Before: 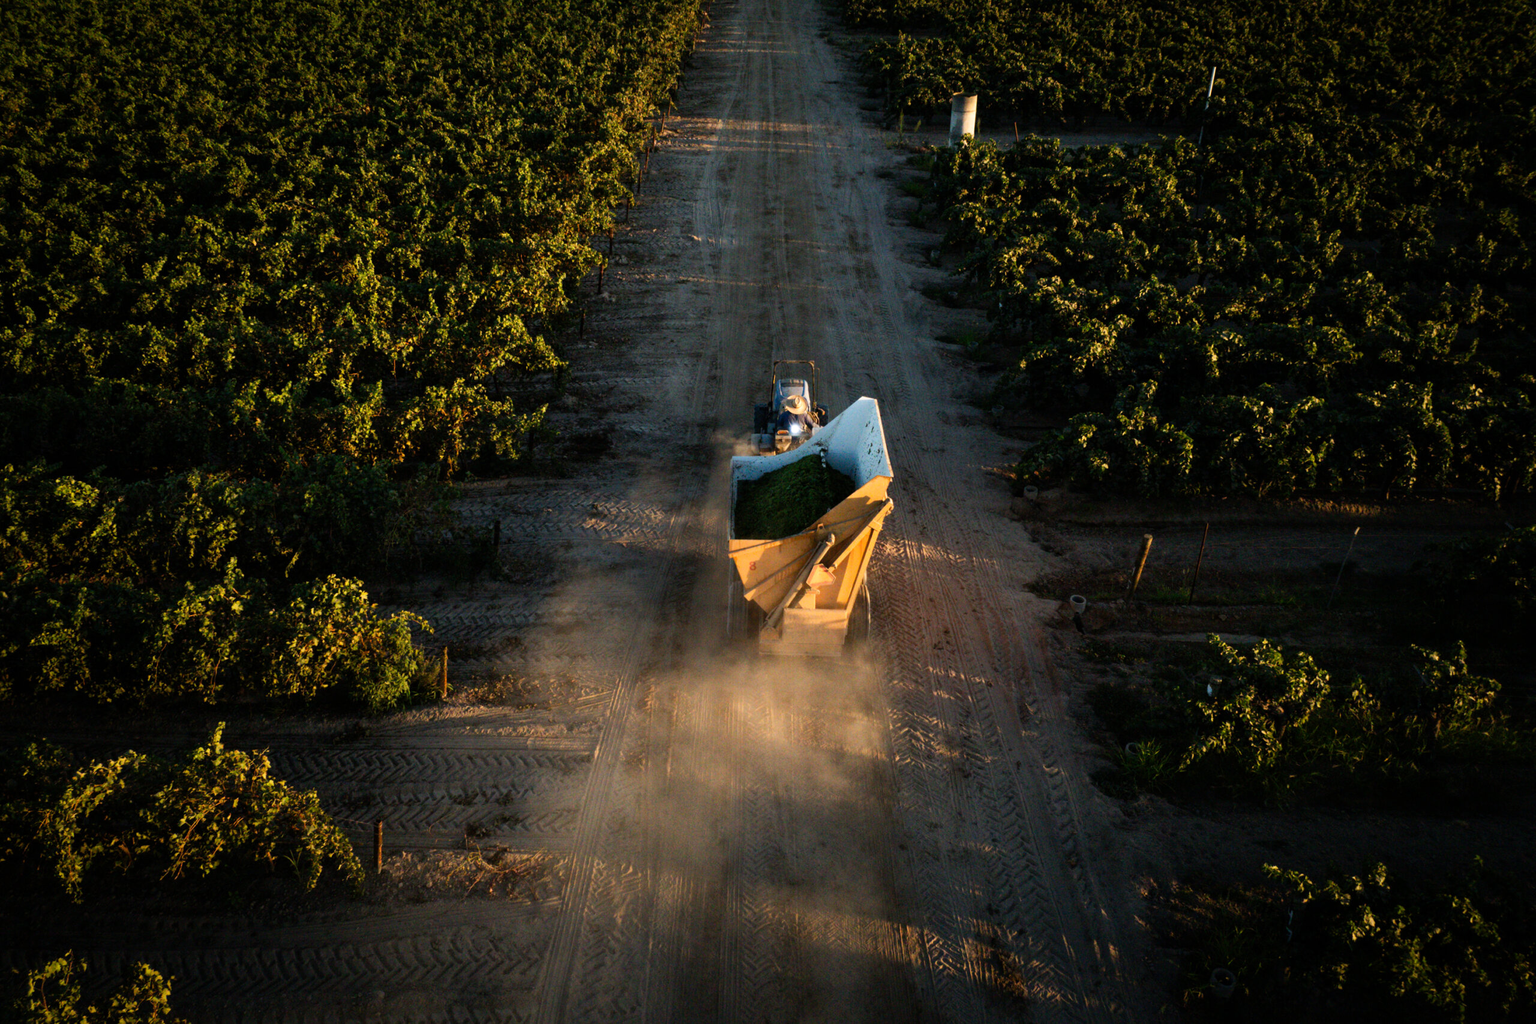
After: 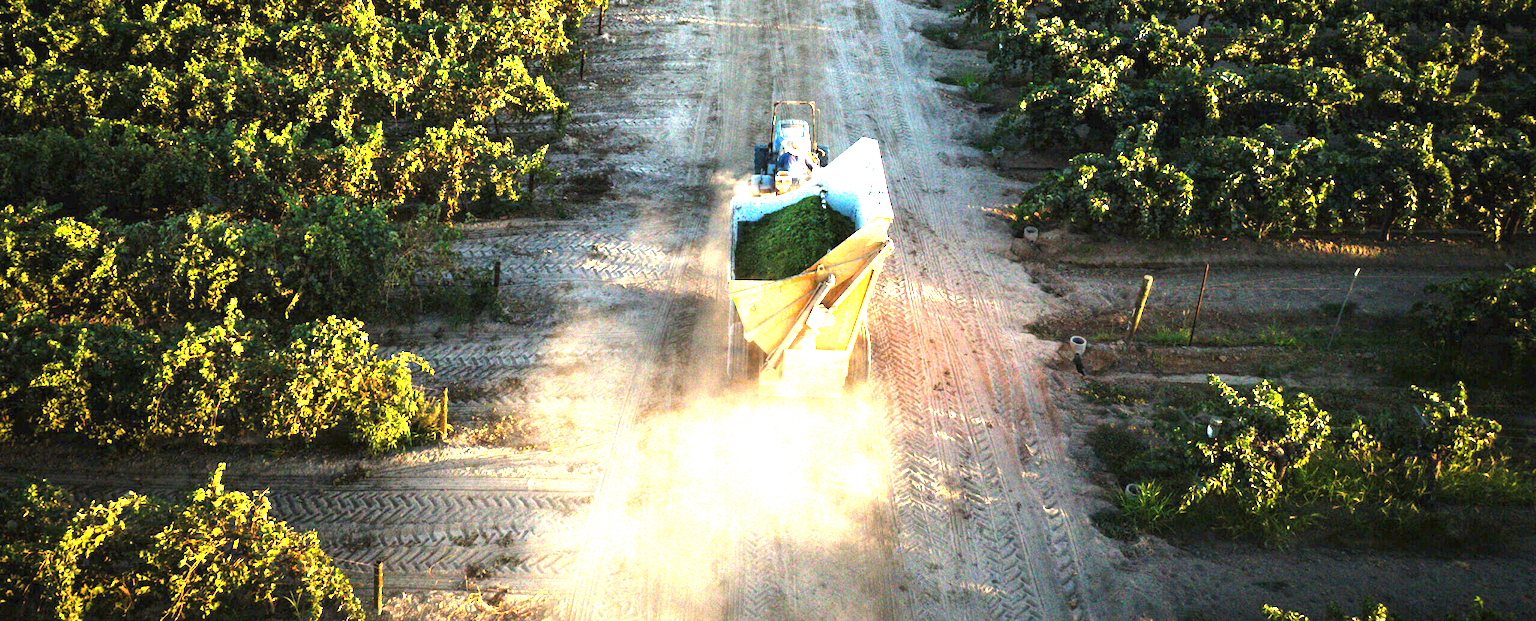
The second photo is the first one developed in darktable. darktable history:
crop and rotate: top 25.357%, bottom 13.942%
exposure: black level correction 0, exposure 1 EV, compensate exposure bias true, compensate highlight preservation false
